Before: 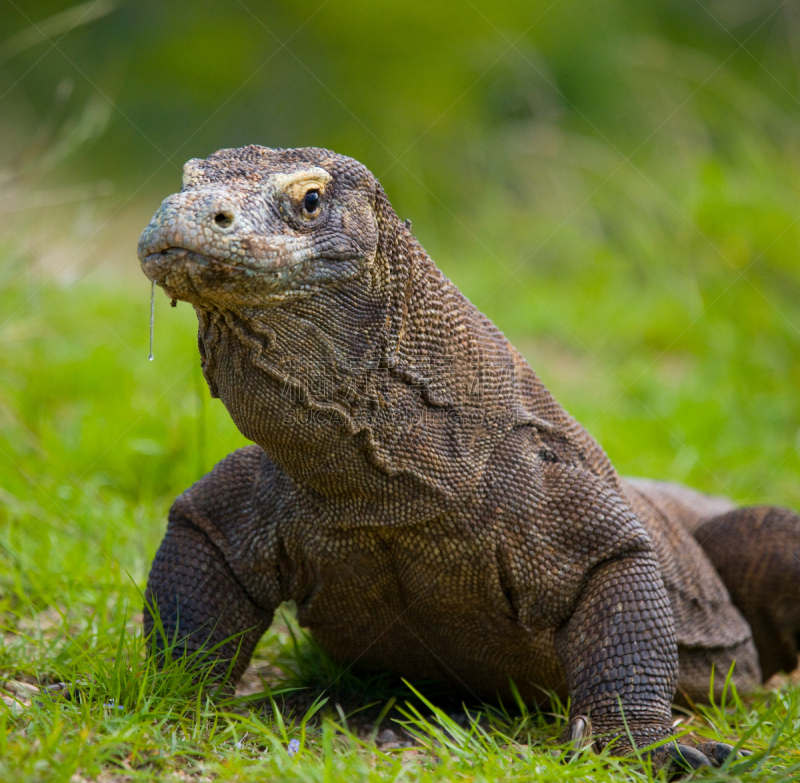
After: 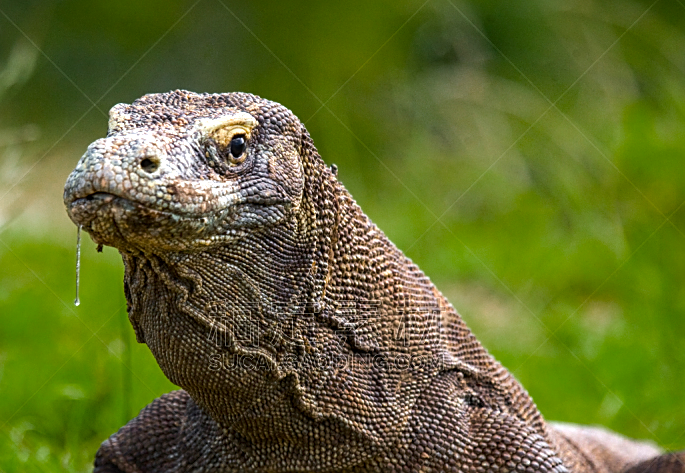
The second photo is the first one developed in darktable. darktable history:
sharpen: on, module defaults
local contrast: on, module defaults
tone equalizer: -8 EV -0.75 EV, -7 EV -0.7 EV, -6 EV -0.6 EV, -5 EV -0.4 EV, -3 EV 0.4 EV, -2 EV 0.6 EV, -1 EV 0.7 EV, +0 EV 0.75 EV, edges refinement/feathering 500, mask exposure compensation -1.57 EV, preserve details no
crop and rotate: left 9.345%, top 7.22%, right 4.982%, bottom 32.331%
color zones: curves: ch0 [(0, 0.48) (0.209, 0.398) (0.305, 0.332) (0.429, 0.493) (0.571, 0.5) (0.714, 0.5) (0.857, 0.5) (1, 0.48)]; ch1 [(0, 0.633) (0.143, 0.586) (0.286, 0.489) (0.429, 0.448) (0.571, 0.31) (0.714, 0.335) (0.857, 0.492) (1, 0.633)]; ch2 [(0, 0.448) (0.143, 0.498) (0.286, 0.5) (0.429, 0.5) (0.571, 0.5) (0.714, 0.5) (0.857, 0.5) (1, 0.448)]
